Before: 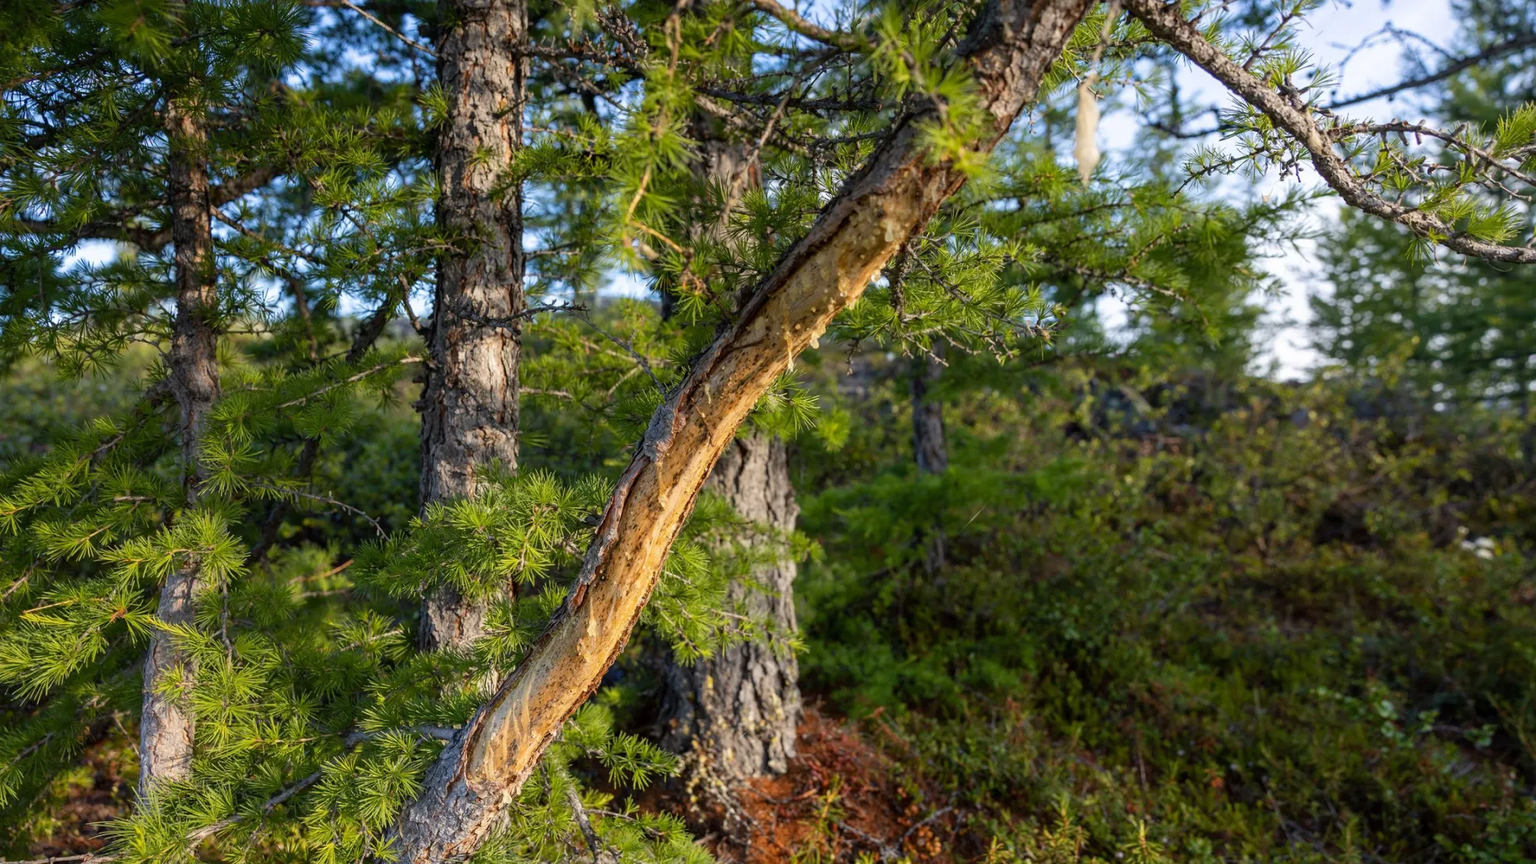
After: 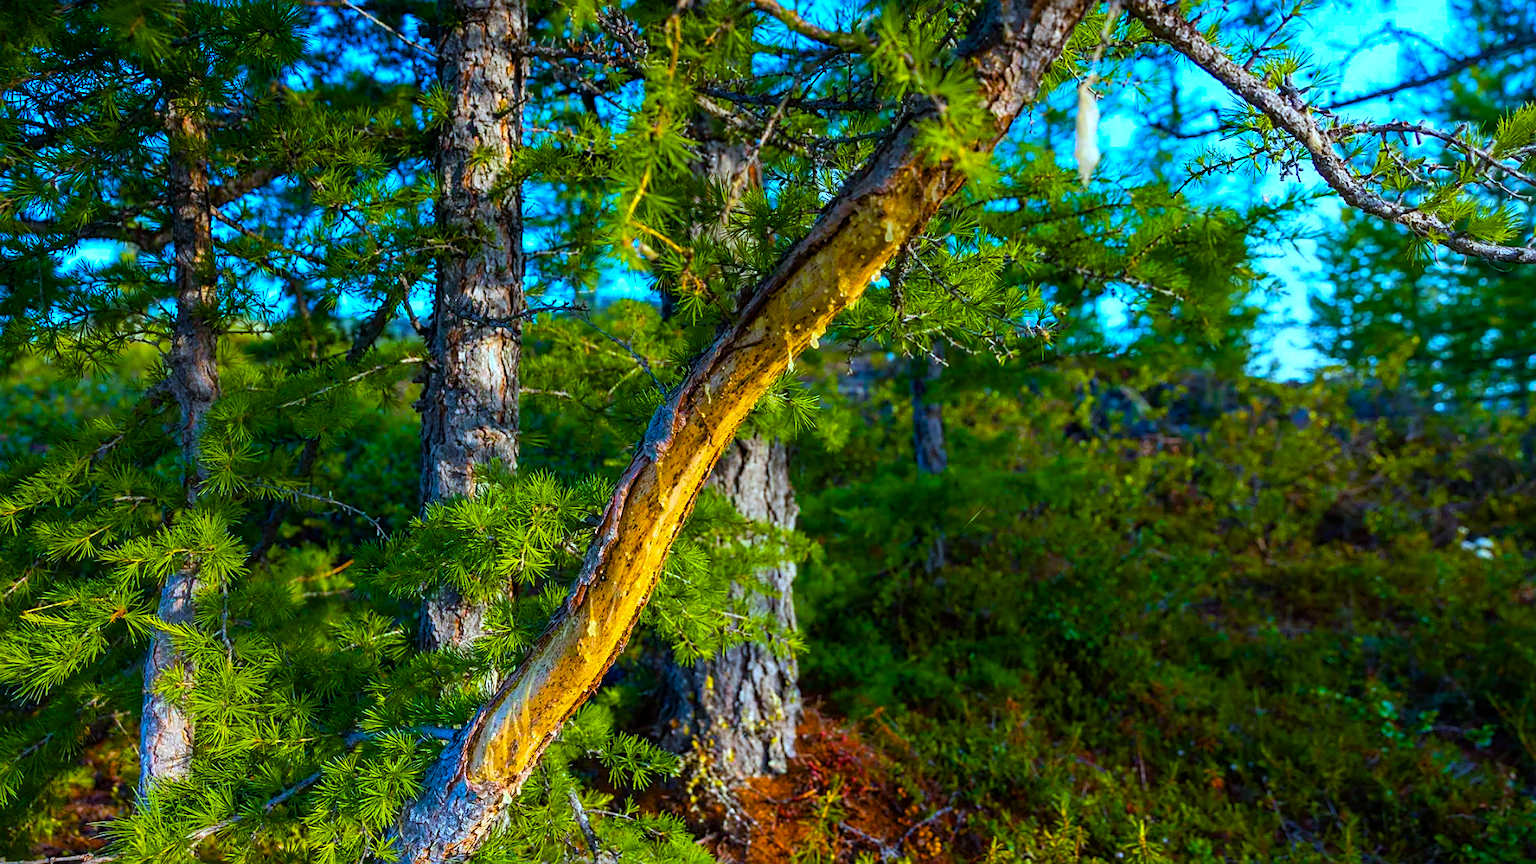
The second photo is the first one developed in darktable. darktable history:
sharpen: radius 1.84, amount 0.412, threshold 1.142
color balance rgb: linear chroma grading › shadows -39.776%, linear chroma grading › highlights 40.039%, linear chroma grading › global chroma 44.884%, linear chroma grading › mid-tones -29.856%, perceptual saturation grading › global saturation 39.659%, perceptual saturation grading › highlights -25.098%, perceptual saturation grading › mid-tones 35.424%, perceptual saturation grading › shadows 35.855%, global vibrance 35.425%, contrast 9.616%
color calibration: output R [1.003, 0.027, -0.041, 0], output G [-0.018, 1.043, -0.038, 0], output B [0.071, -0.086, 1.017, 0], x 0.382, y 0.371, temperature 3893.67 K
